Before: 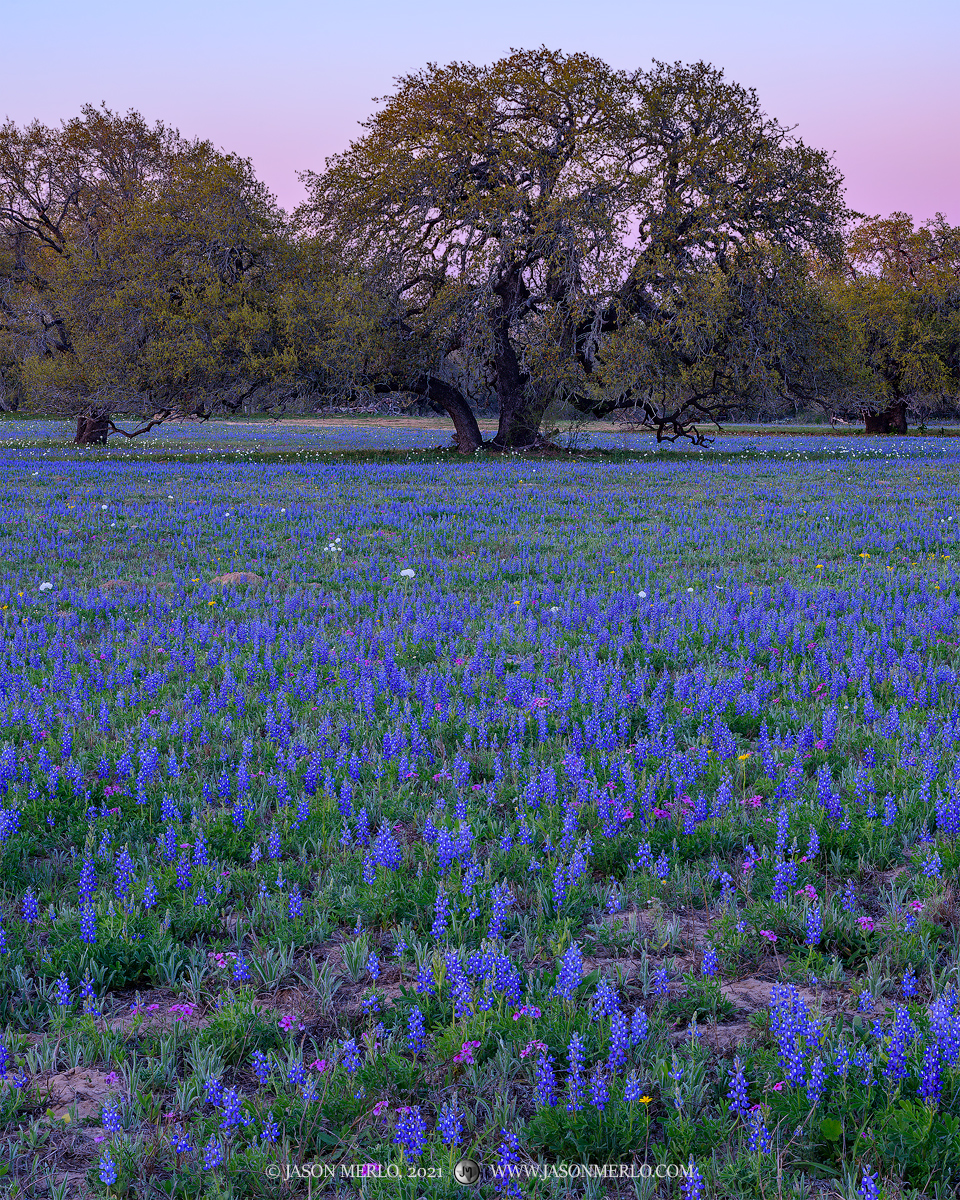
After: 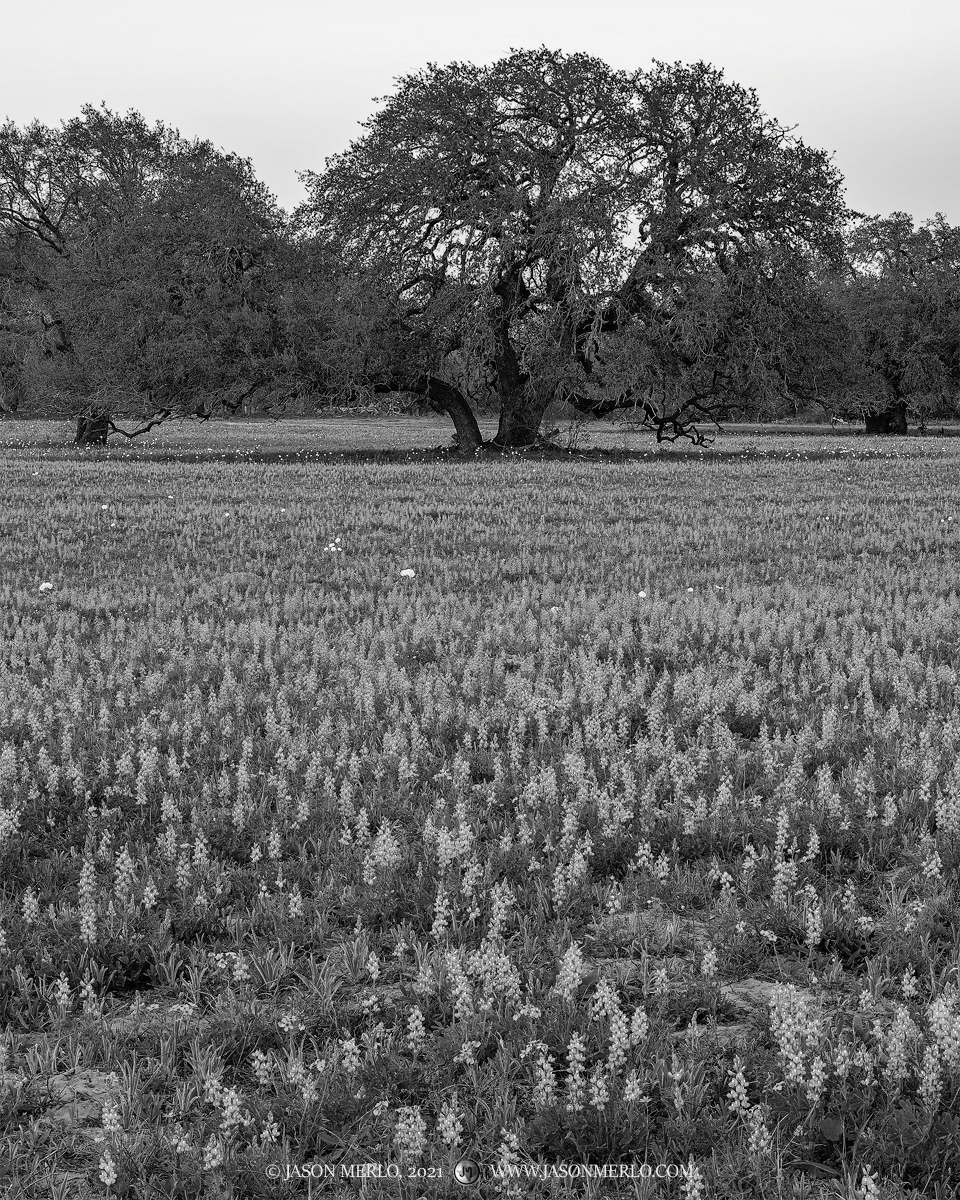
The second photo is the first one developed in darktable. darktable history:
tone equalizer: on, module defaults
color balance rgb: perceptual saturation grading › global saturation 20%, global vibrance 20%
color calibration: output gray [0.25, 0.35, 0.4, 0], x 0.383, y 0.372, temperature 3905.17 K
color balance: contrast 6.48%, output saturation 113.3%
